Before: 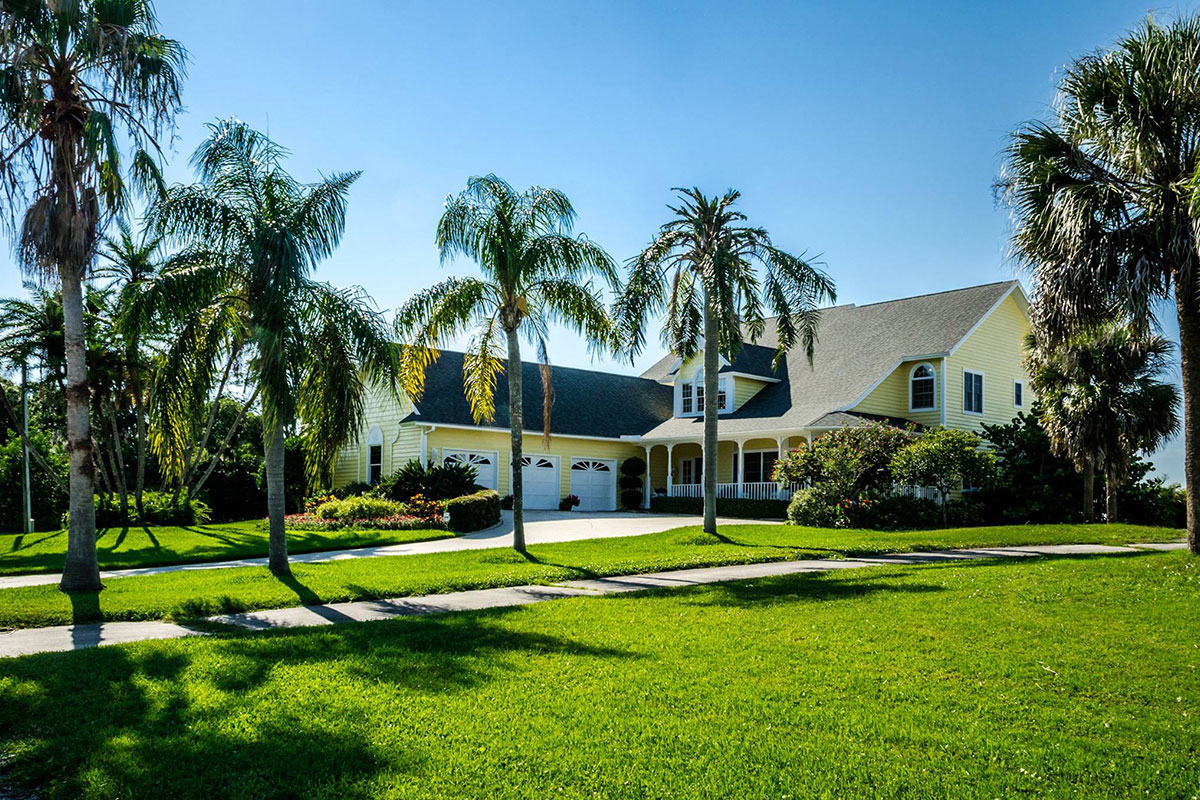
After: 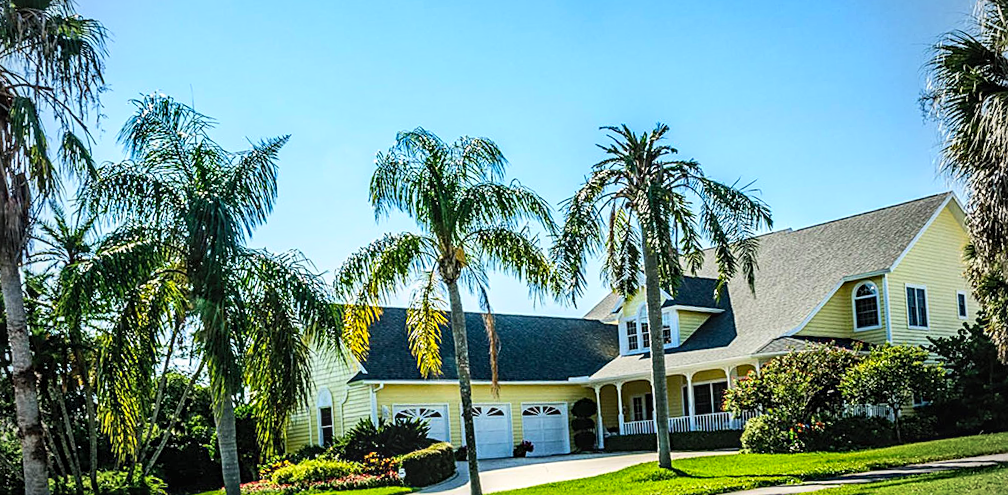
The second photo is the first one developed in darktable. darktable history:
sharpen: on, module defaults
local contrast: on, module defaults
contrast brightness saturation: contrast 0.2, brightness 0.16, saturation 0.22
vignetting: fall-off radius 45%, brightness -0.33
crop: left 1.509%, top 3.452%, right 7.696%, bottom 28.452%
rotate and perspective: rotation -4.57°, crop left 0.054, crop right 0.944, crop top 0.087, crop bottom 0.914
